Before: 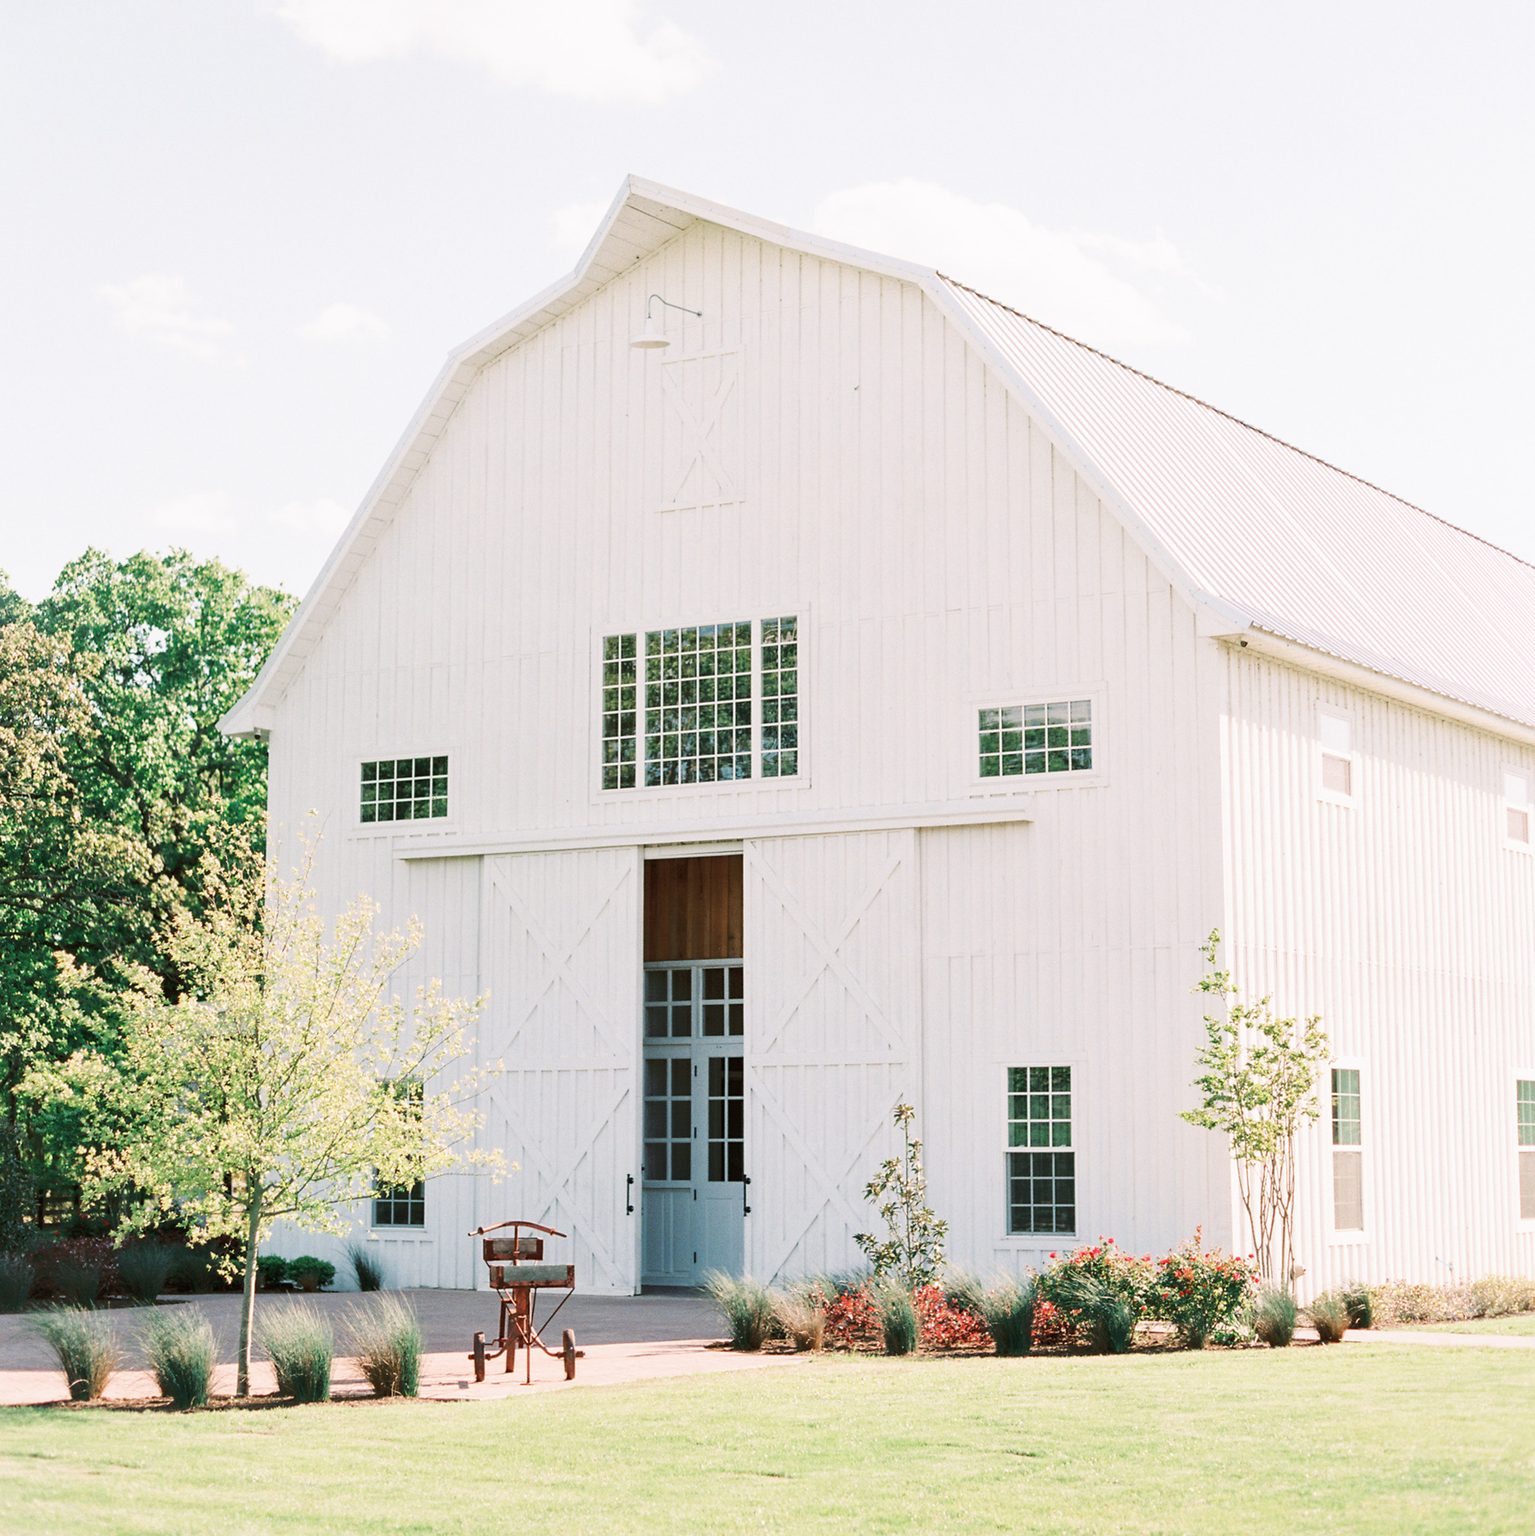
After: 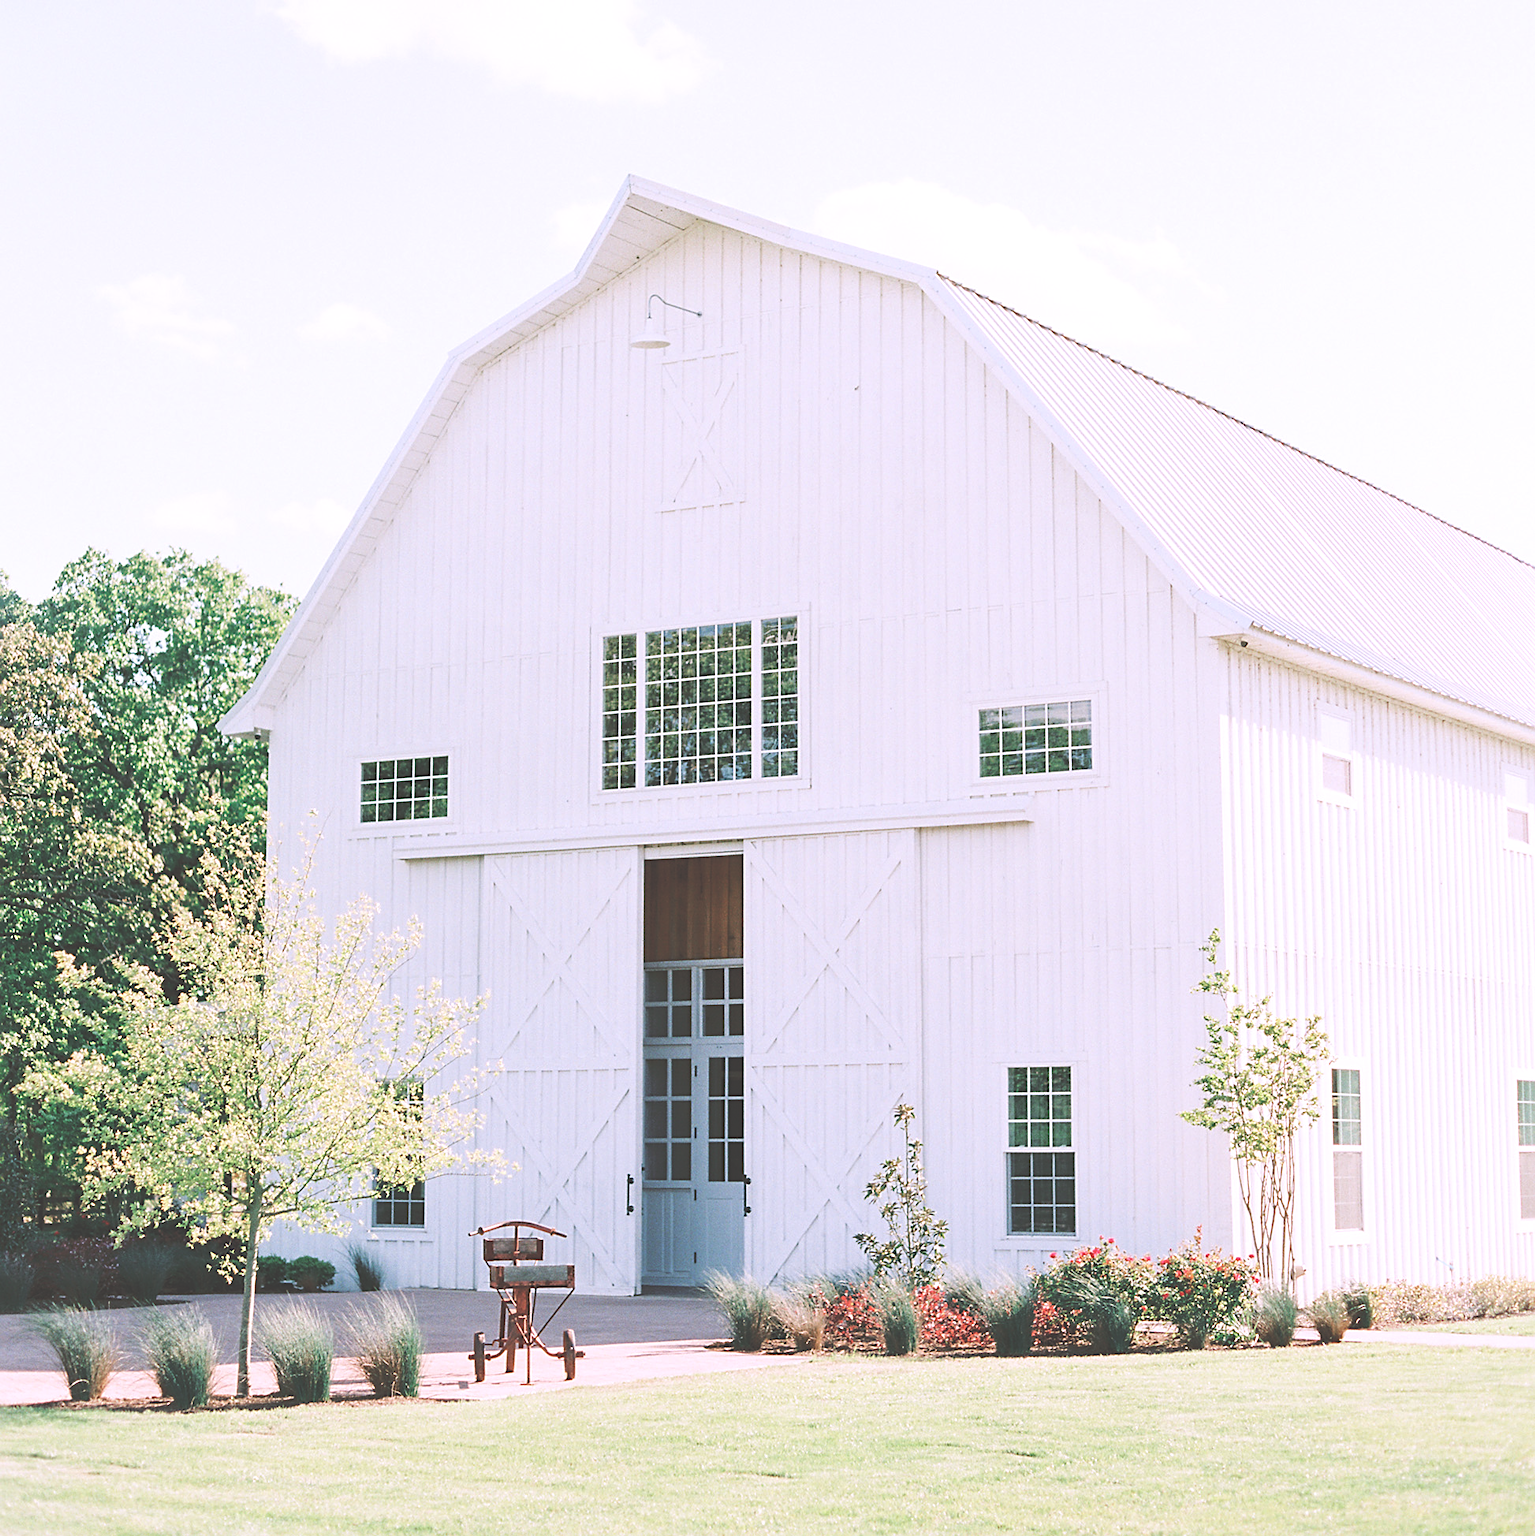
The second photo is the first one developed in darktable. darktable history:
exposure: black level correction -0.041, exposure 0.064 EV, compensate highlight preservation false
sharpen: on, module defaults
white balance: red 1.004, blue 1.096
